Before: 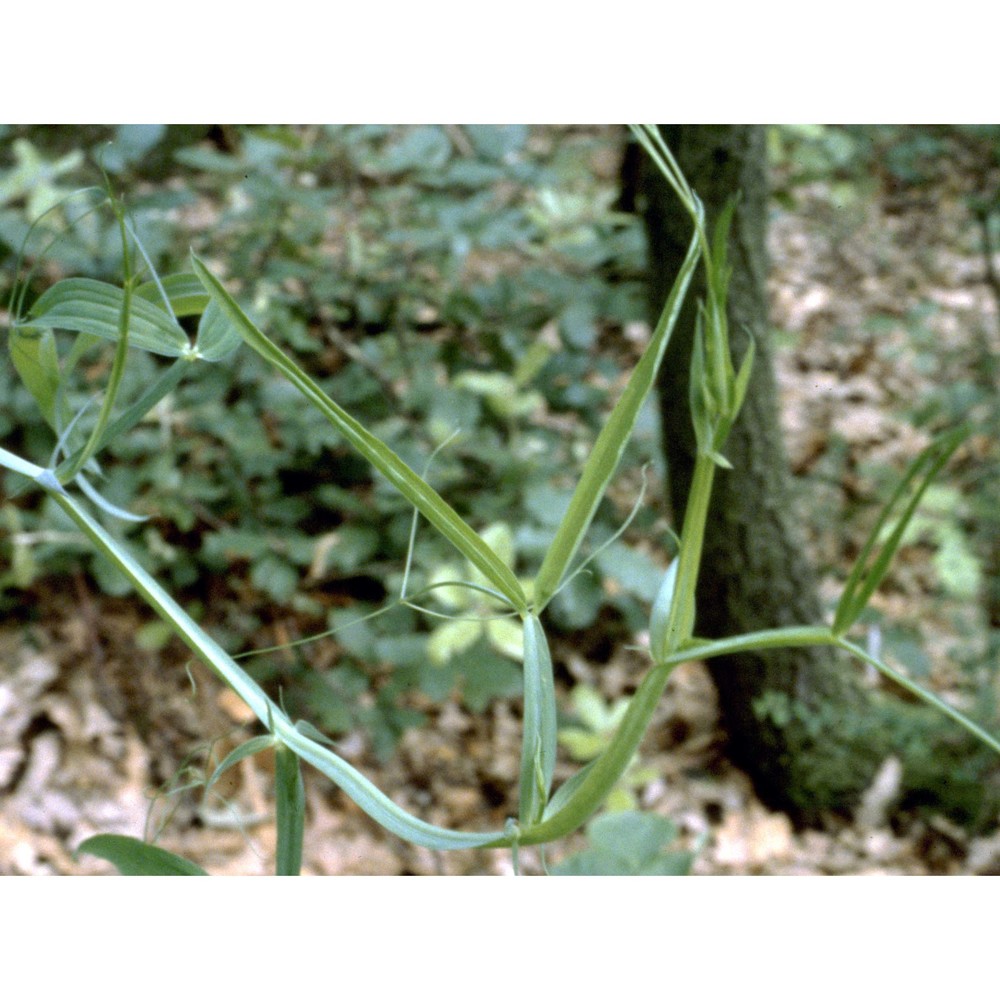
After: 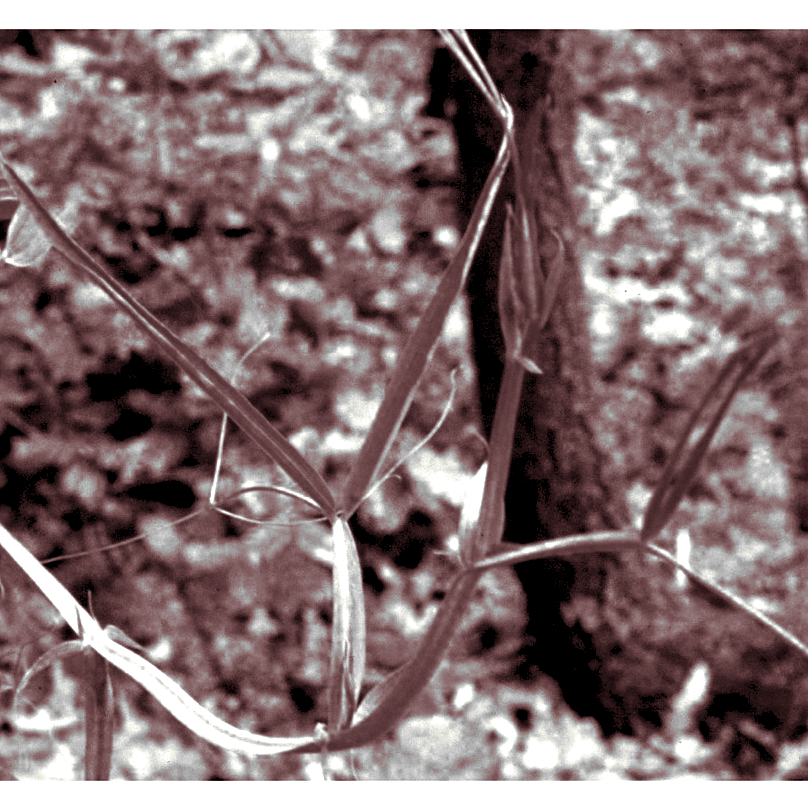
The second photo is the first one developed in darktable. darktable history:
split-toning: on, module defaults
exposure: black level correction 0.008, exposure 0.979 EV, compensate highlight preservation false
color zones: curves: ch0 [(0.287, 0.048) (0.493, 0.484) (0.737, 0.816)]; ch1 [(0, 0) (0.143, 0) (0.286, 0) (0.429, 0) (0.571, 0) (0.714, 0) (0.857, 0)]
crop: left 19.159%, top 9.58%, bottom 9.58%
sharpen: on, module defaults
